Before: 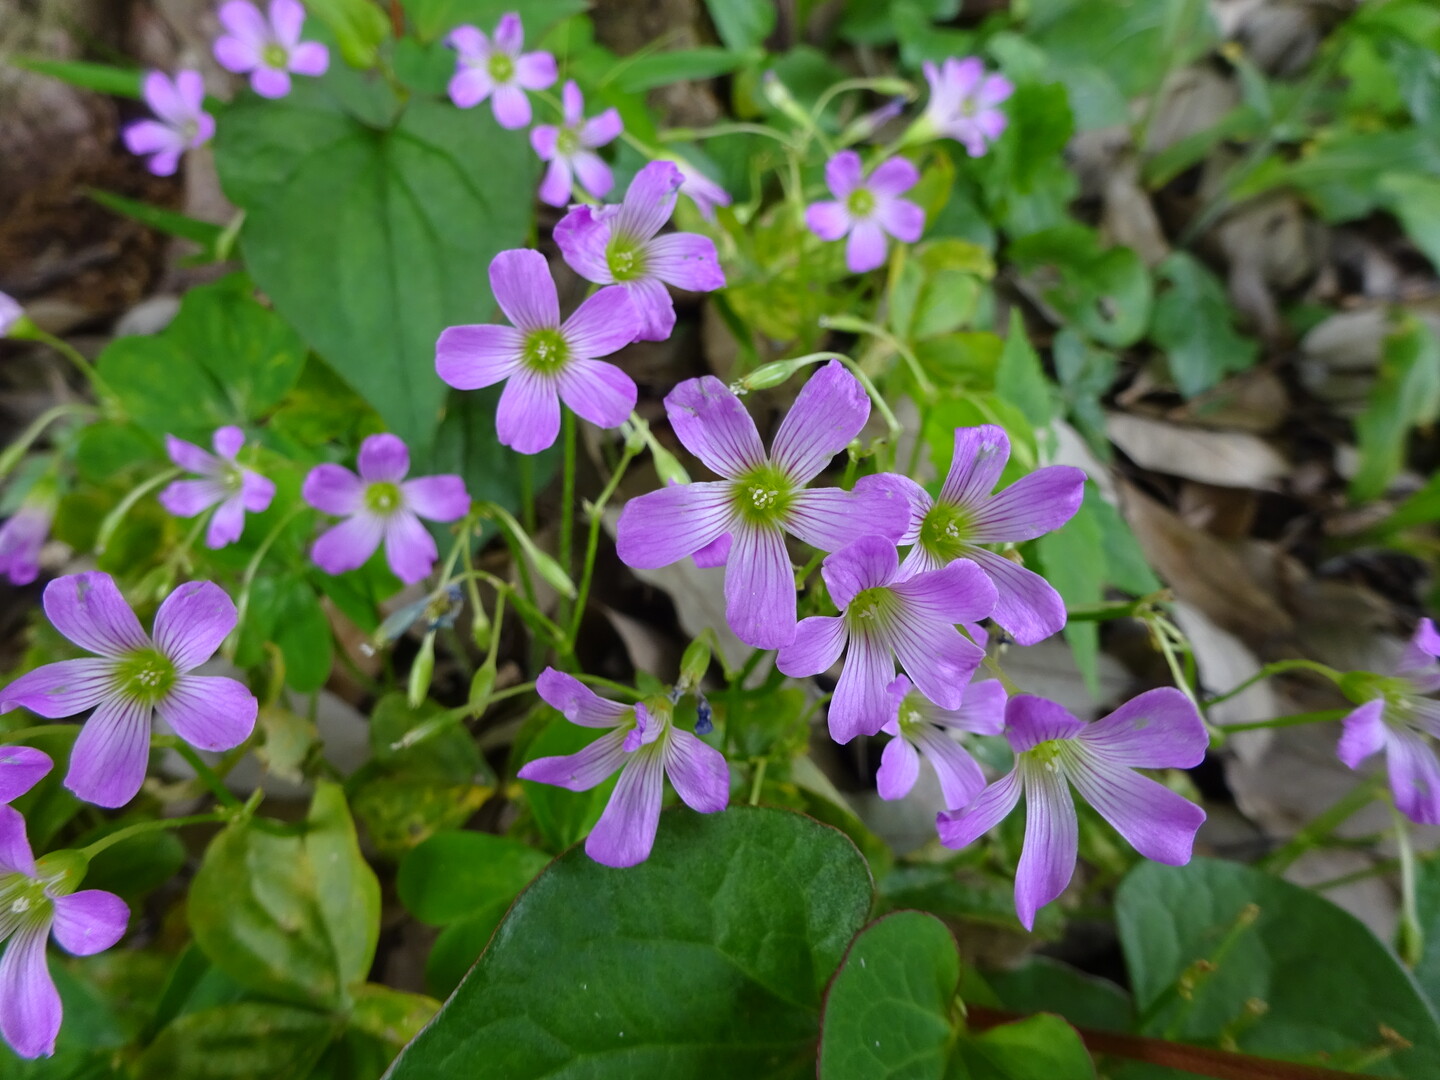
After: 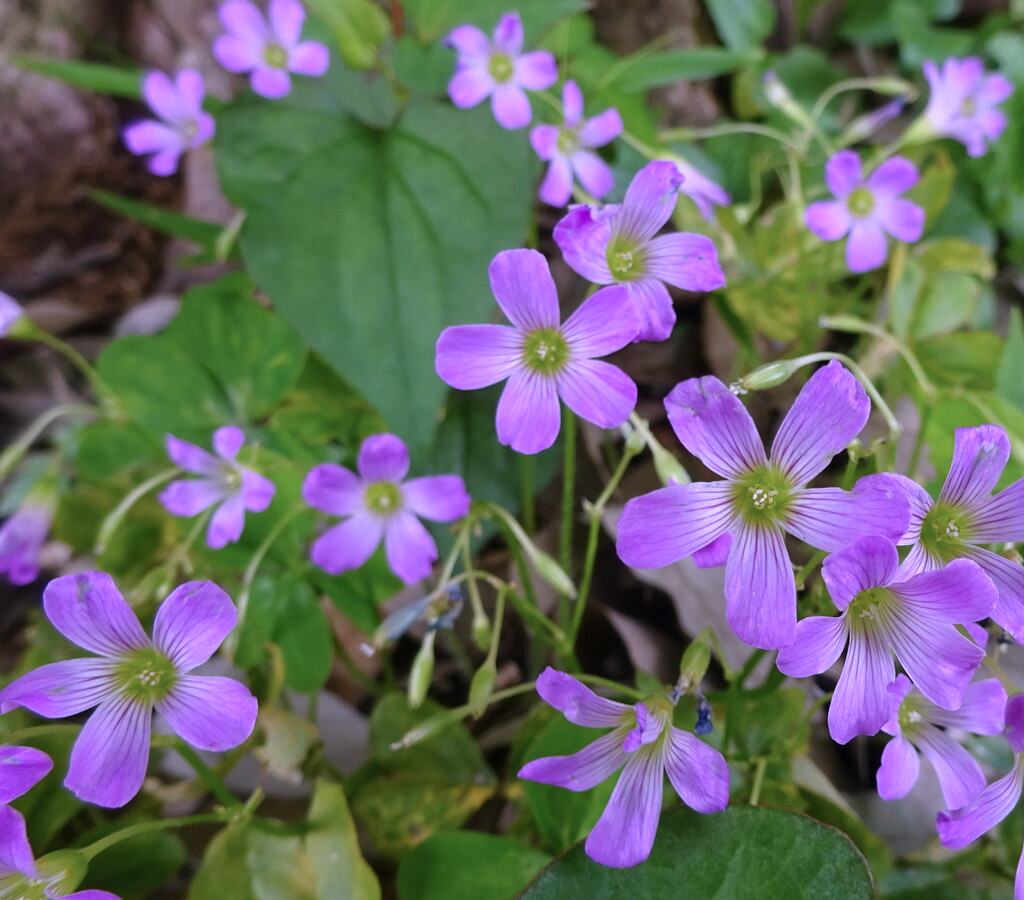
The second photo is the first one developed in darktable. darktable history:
crop: right 28.885%, bottom 16.626%
color correction: highlights a* 15.03, highlights b* -25.07
